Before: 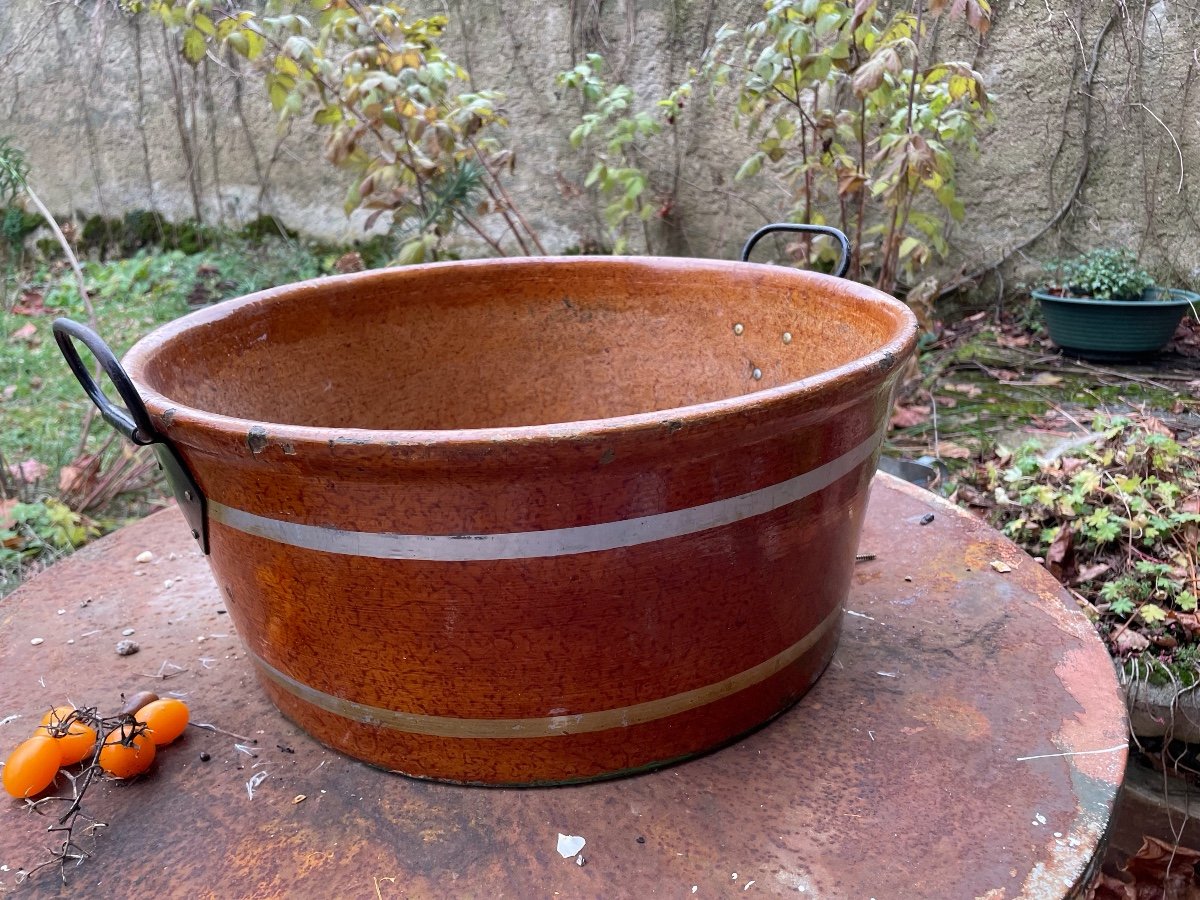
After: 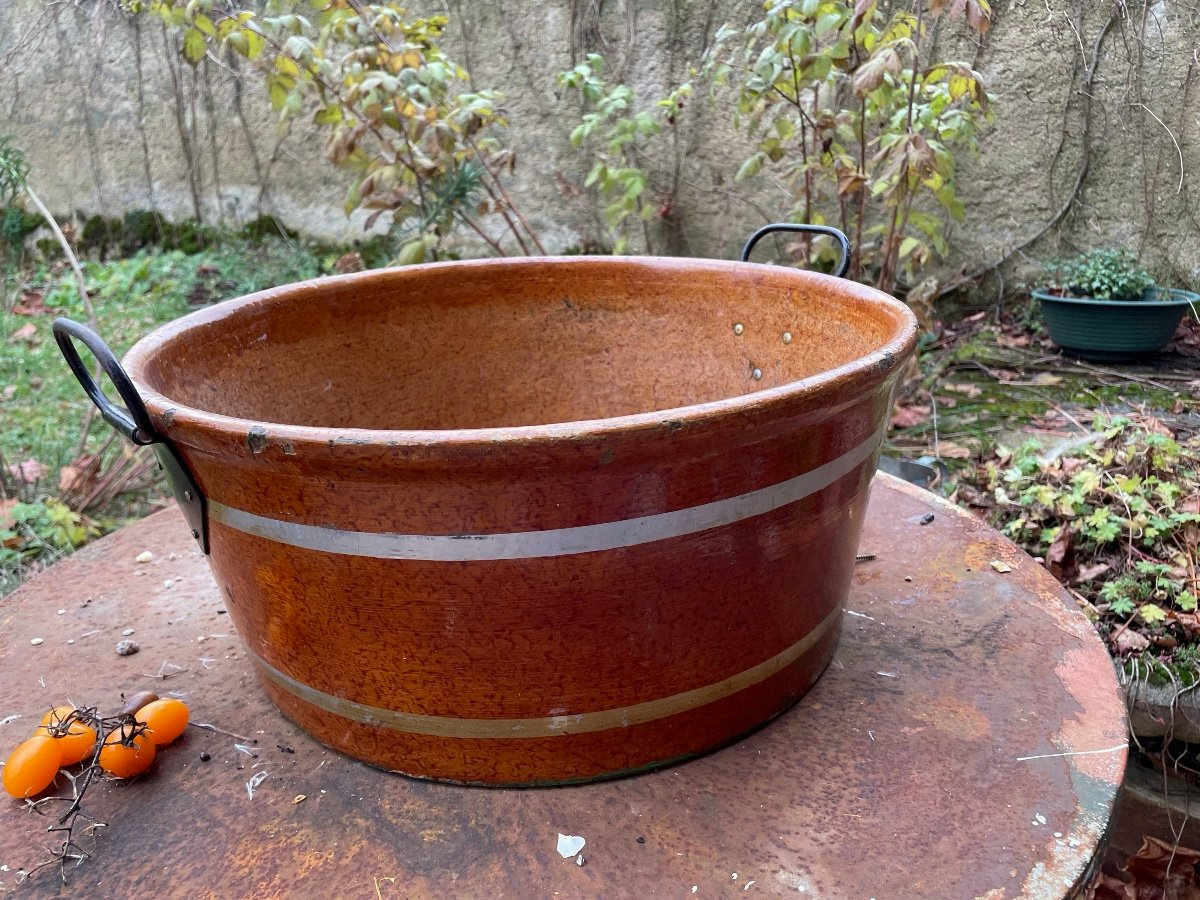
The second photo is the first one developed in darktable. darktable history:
contrast brightness saturation: contrast 0.05
color correction: highlights a* -2.51, highlights b* 2.42
